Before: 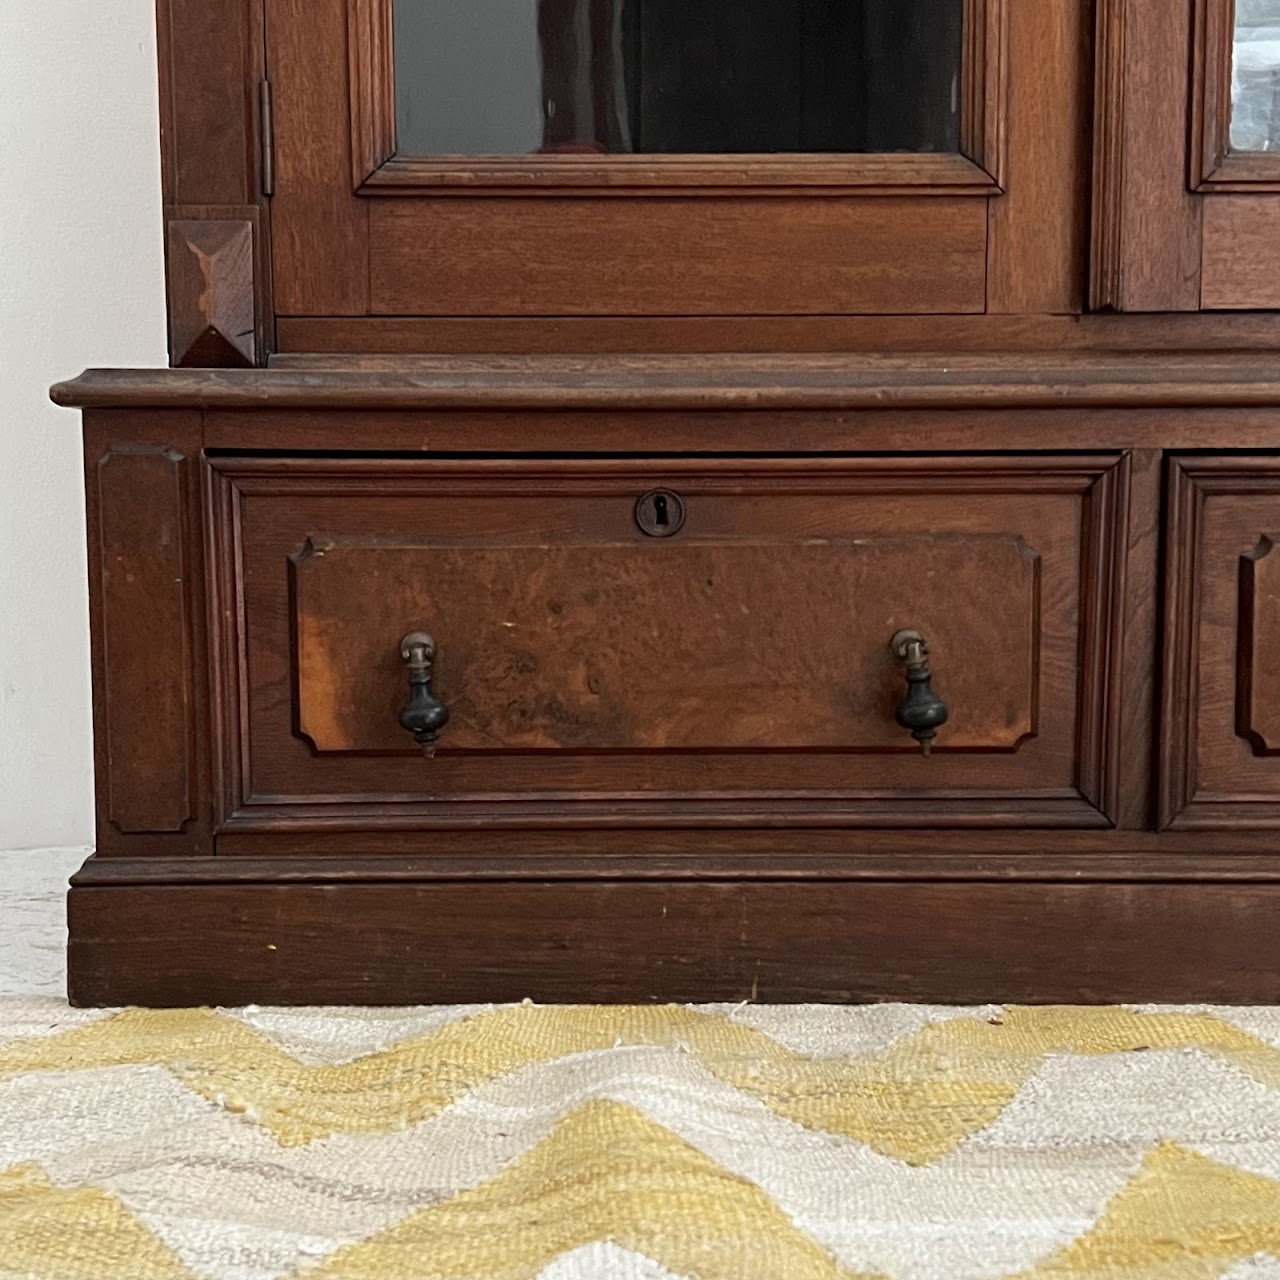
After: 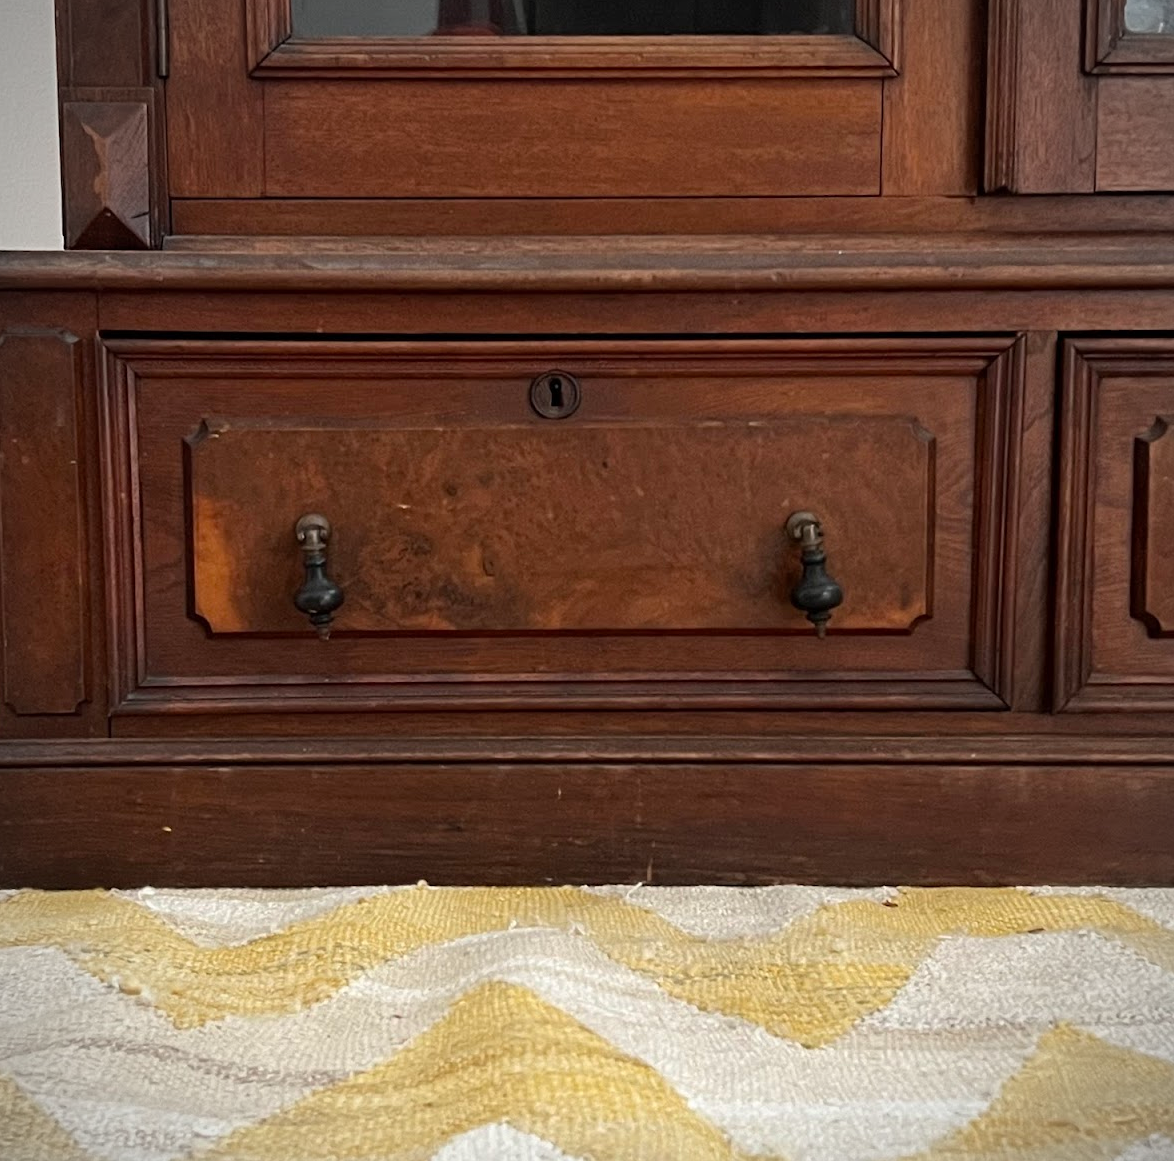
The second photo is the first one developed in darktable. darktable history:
crop and rotate: left 8.262%, top 9.226%
vignetting: fall-off start 91.19%
